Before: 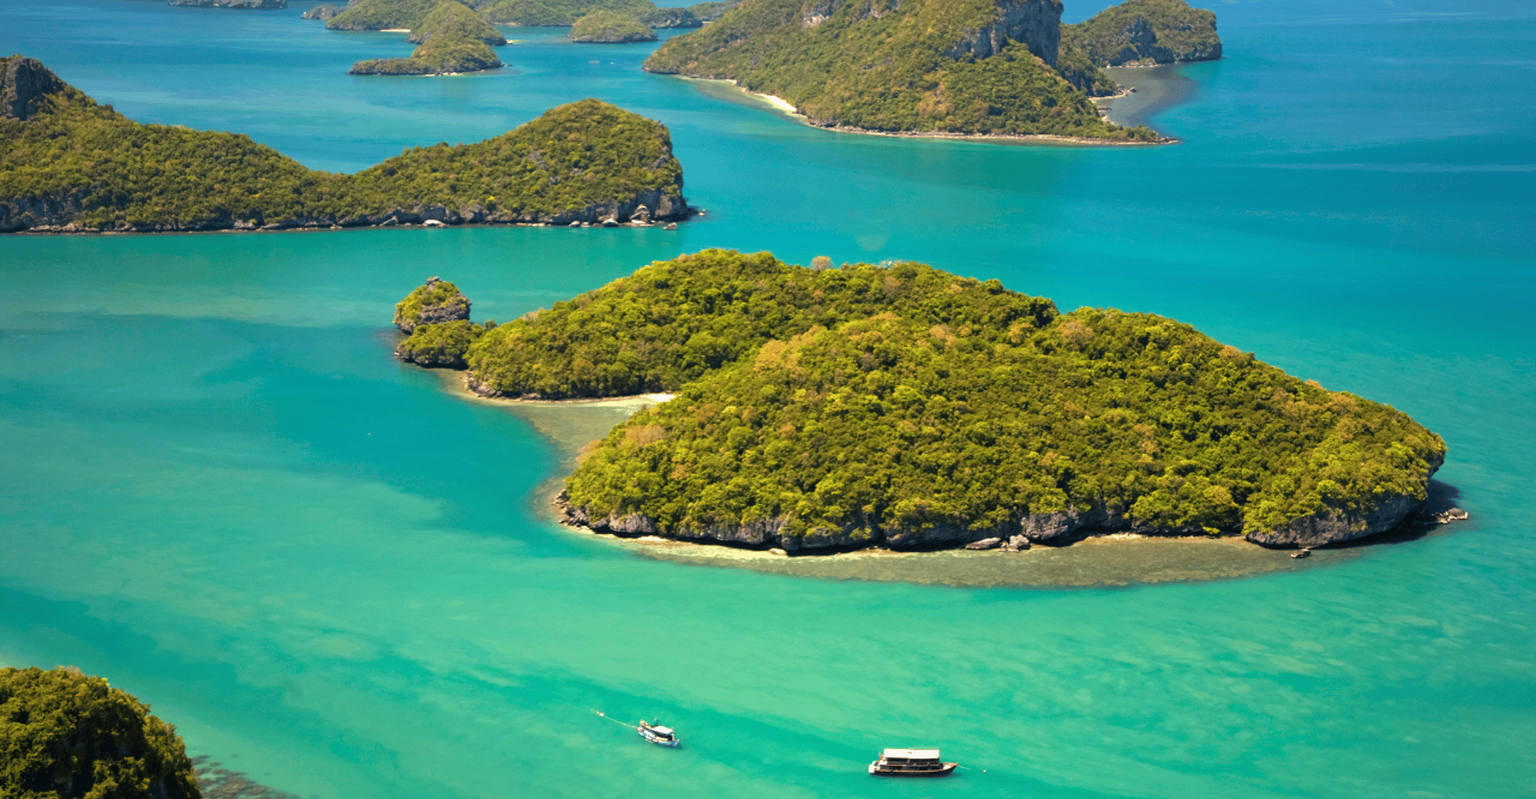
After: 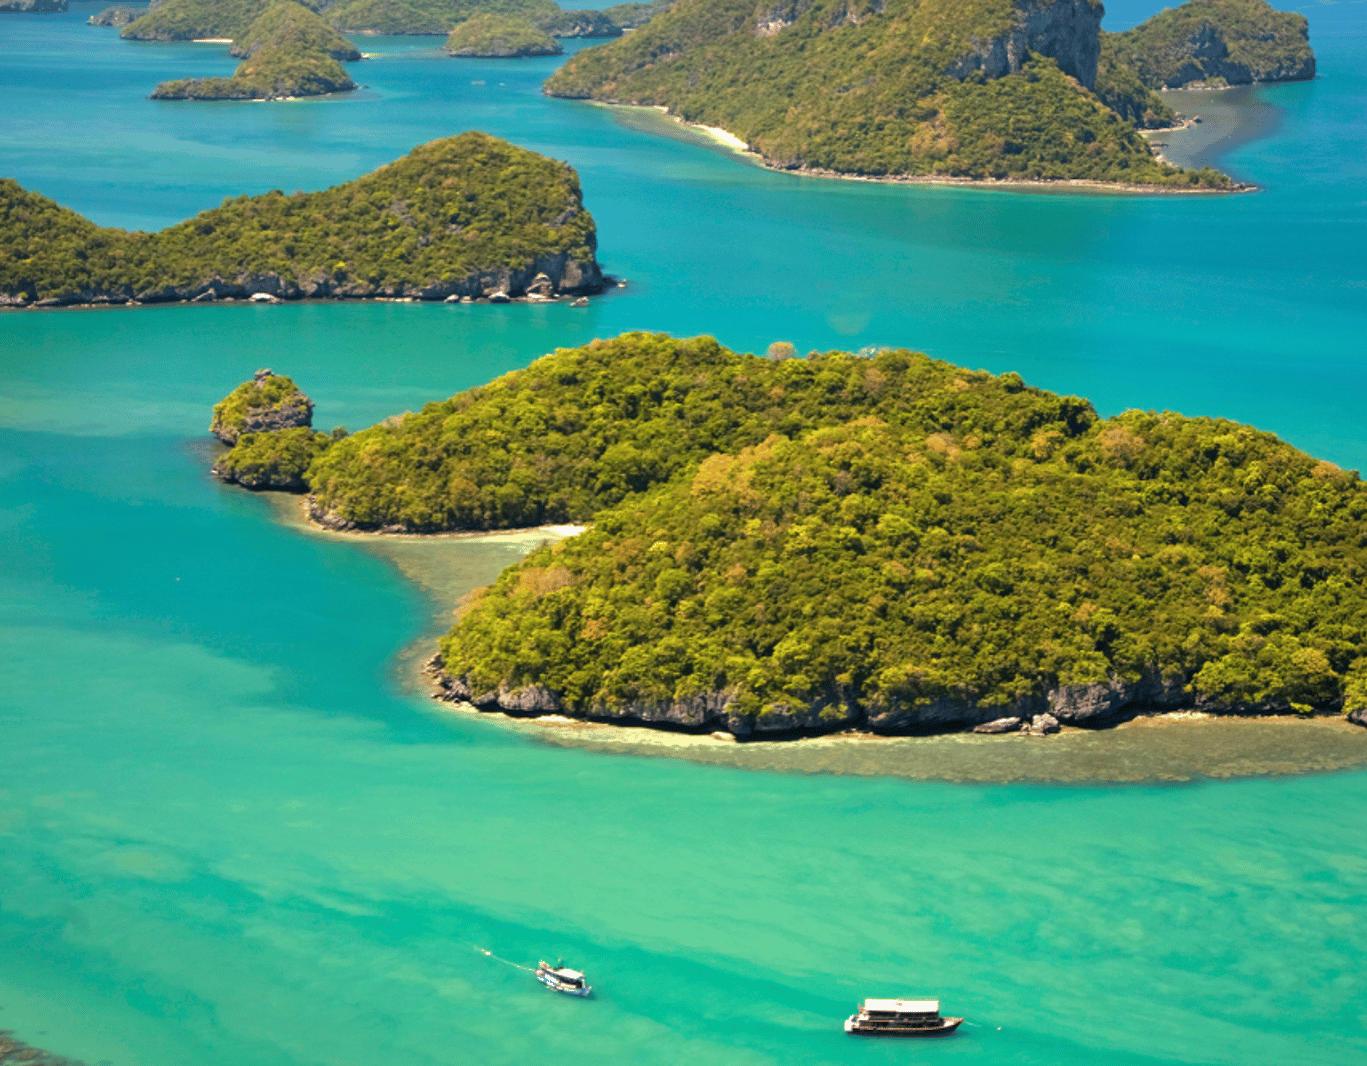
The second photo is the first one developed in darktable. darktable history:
crop: left 15.388%, right 17.886%
